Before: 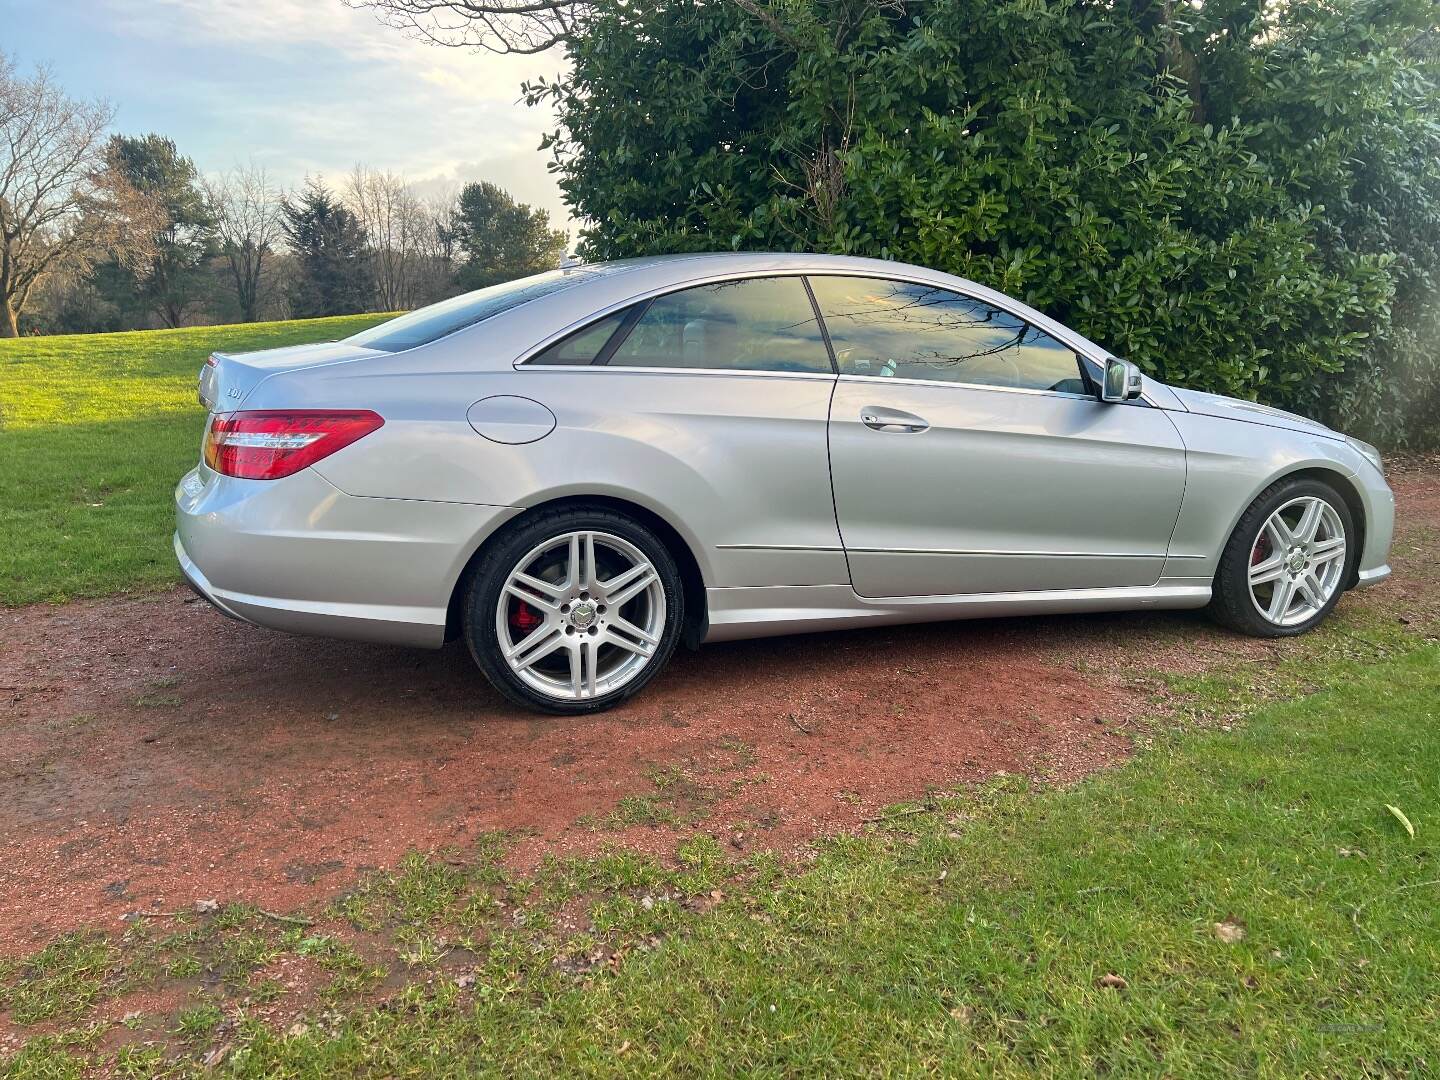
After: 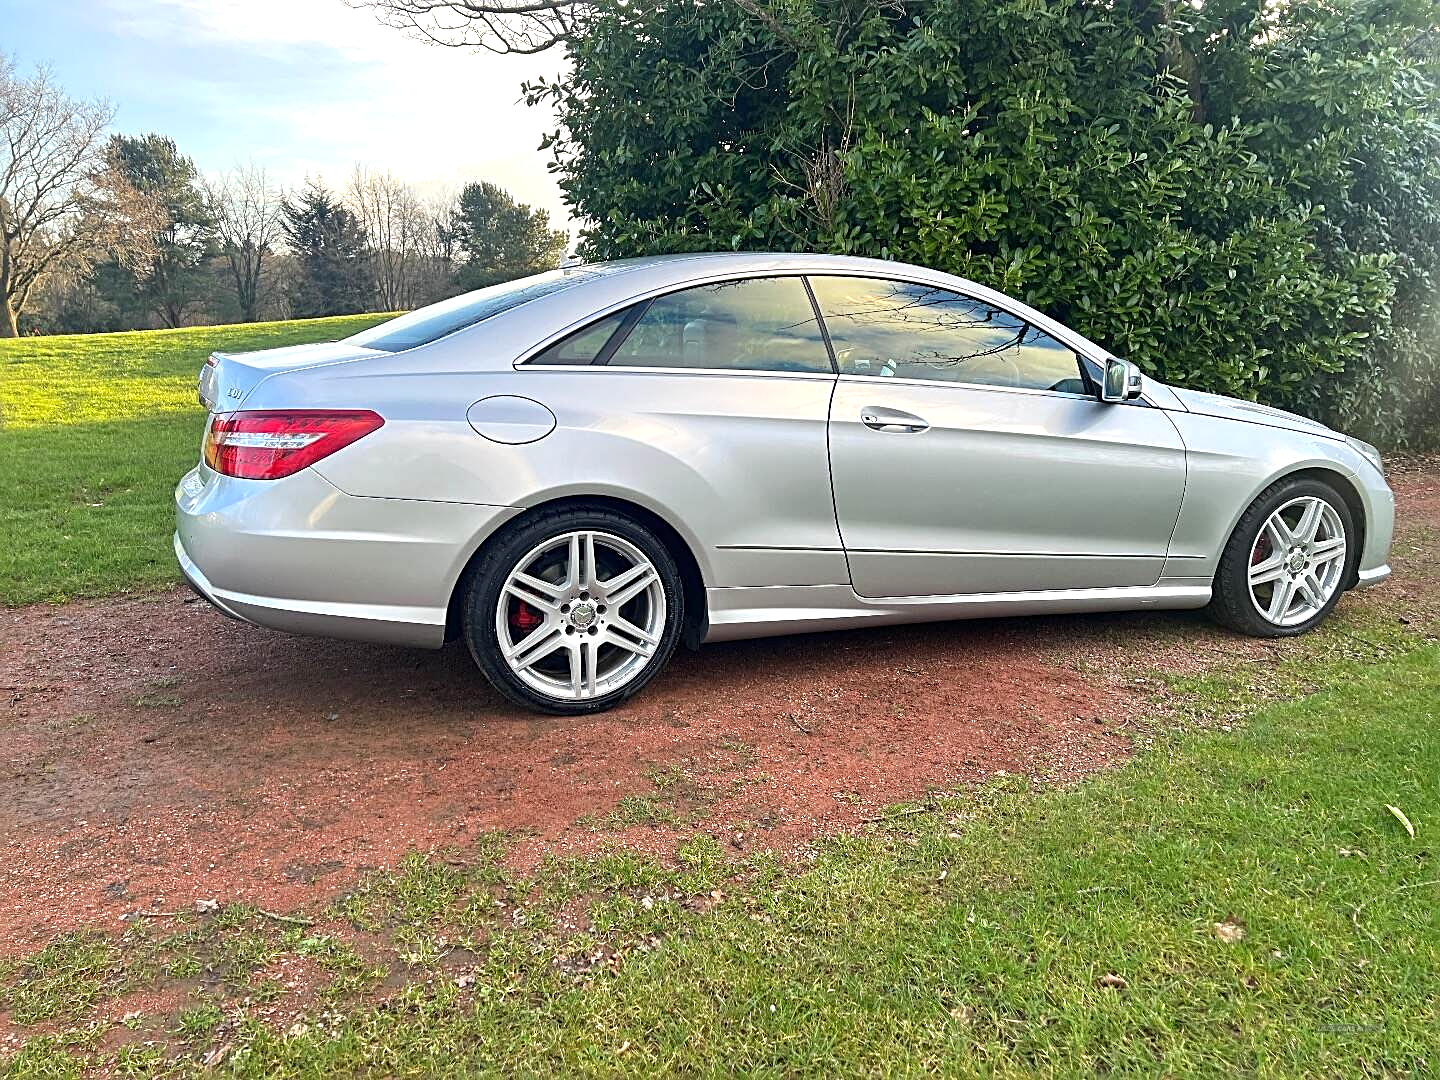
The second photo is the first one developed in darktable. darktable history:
sharpen: radius 2.536, amount 0.621
tone equalizer: -8 EV -0.419 EV, -7 EV -0.361 EV, -6 EV -0.309 EV, -5 EV -0.208 EV, -3 EV 0.227 EV, -2 EV 0.321 EV, -1 EV 0.39 EV, +0 EV 0.424 EV, smoothing diameter 25%, edges refinement/feathering 9.09, preserve details guided filter
